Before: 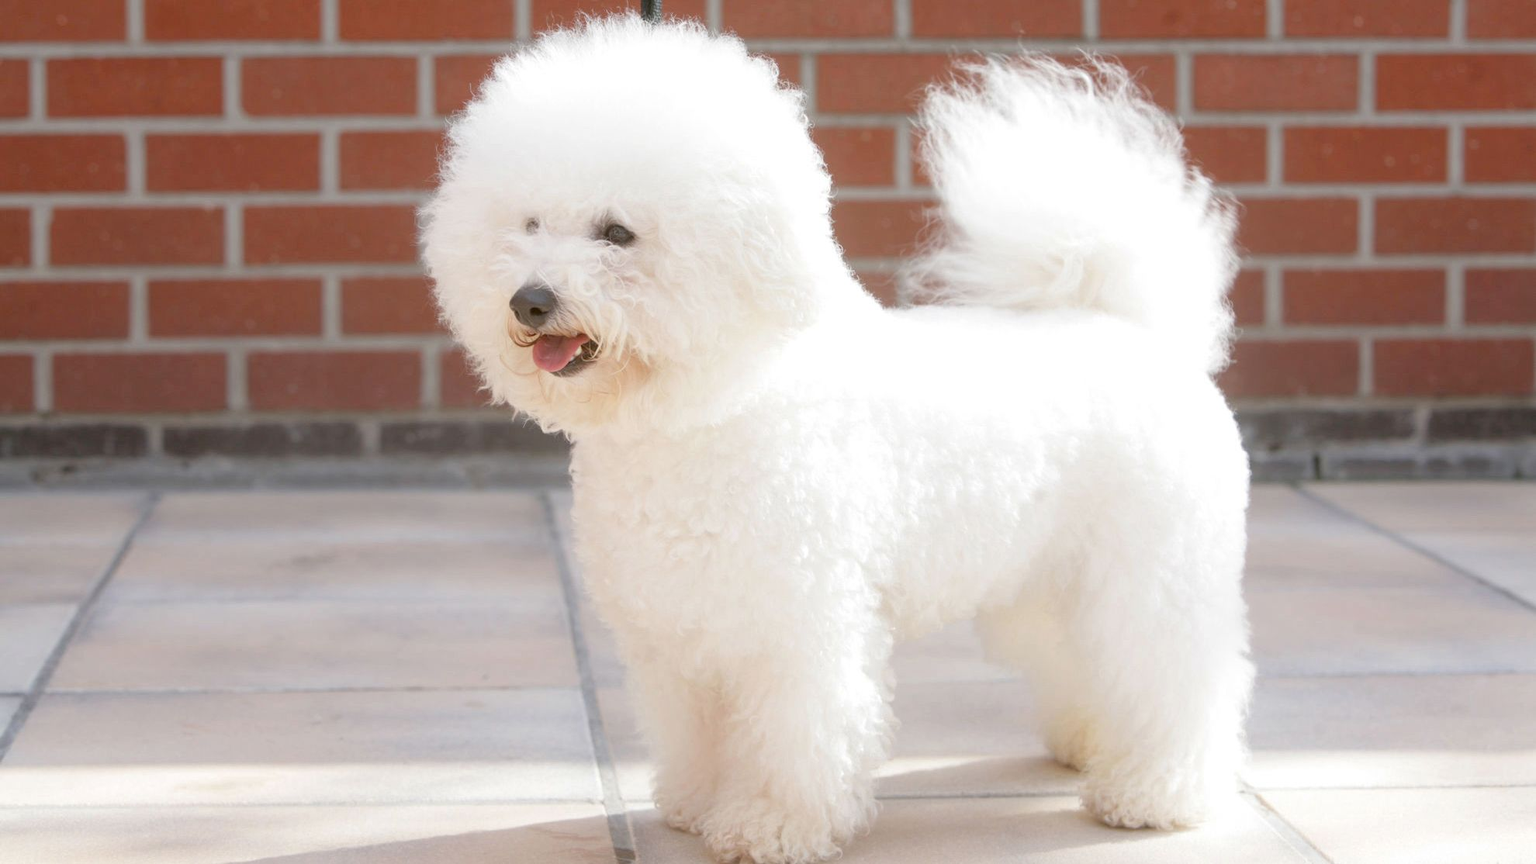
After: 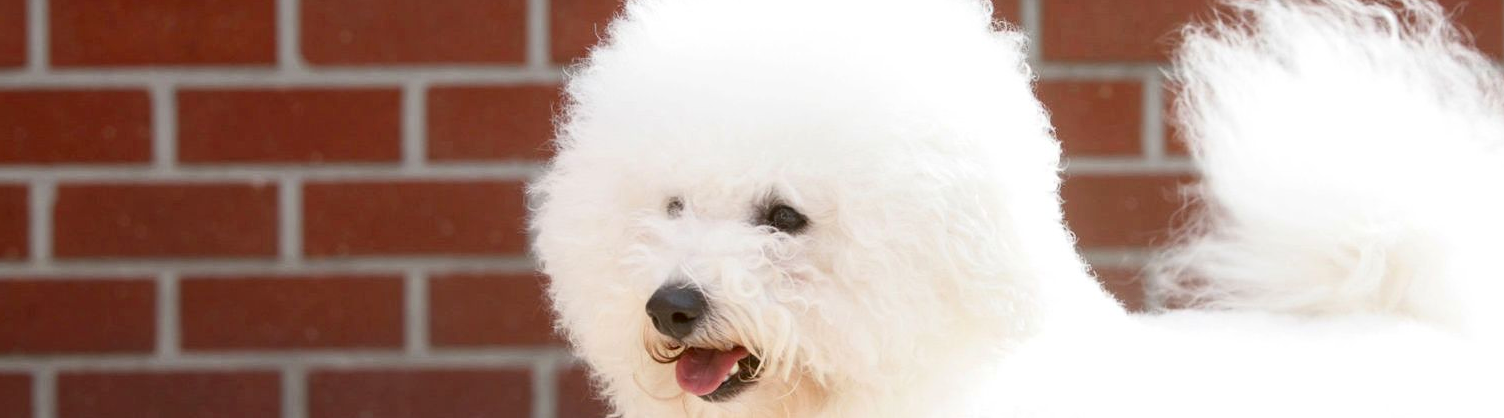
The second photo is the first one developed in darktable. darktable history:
crop: left 0.58%, top 7.63%, right 23.442%, bottom 54.835%
contrast brightness saturation: contrast 0.199, brightness -0.1, saturation 0.104
